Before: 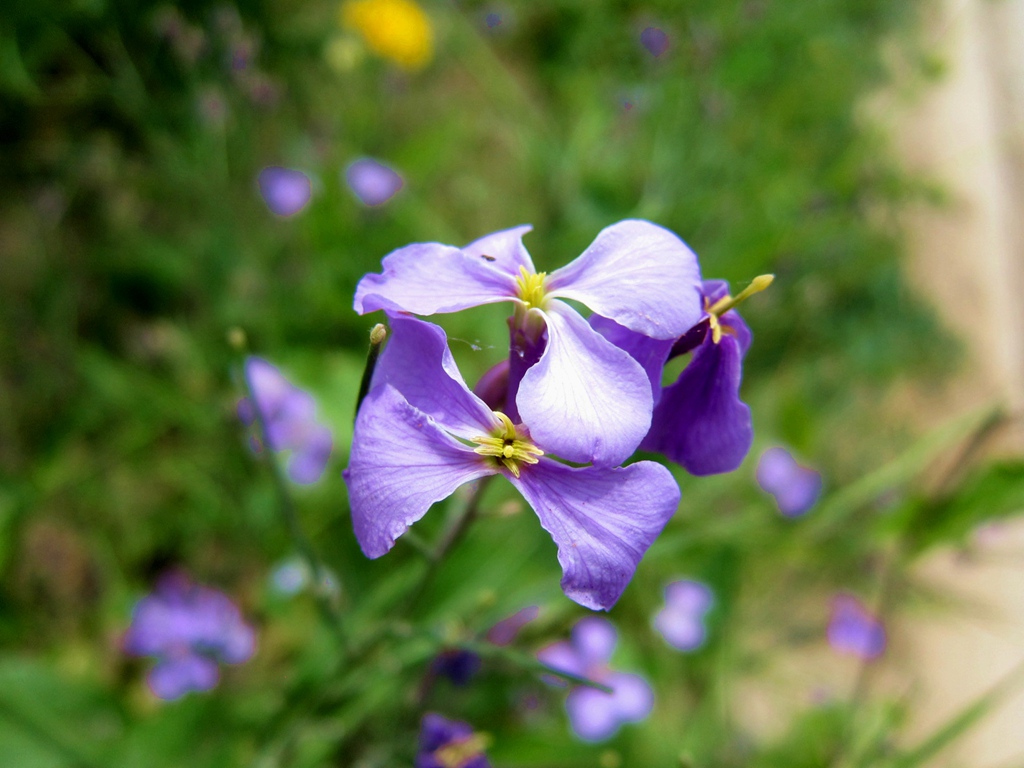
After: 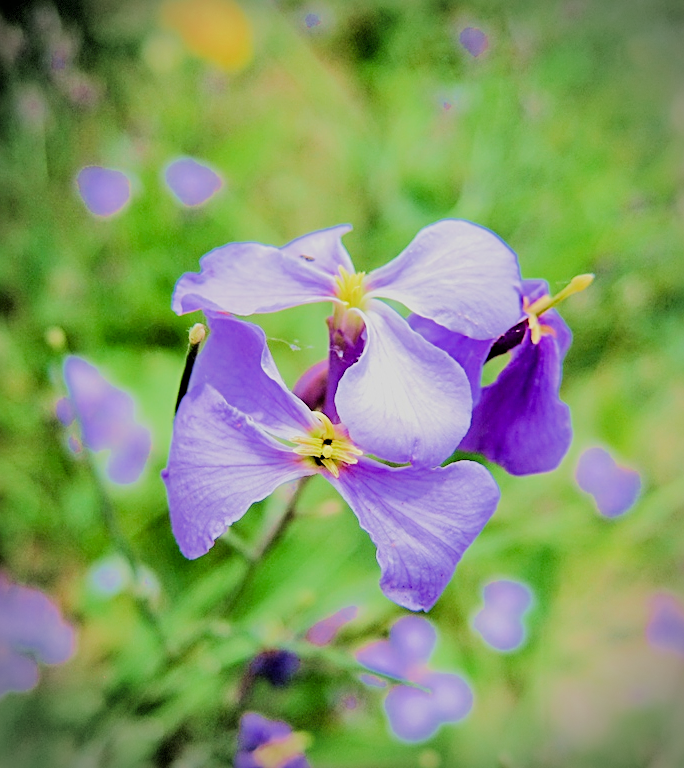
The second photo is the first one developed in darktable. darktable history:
filmic rgb: middle gray luminance 29.89%, black relative exposure -9.01 EV, white relative exposure 6.98 EV, target black luminance 0%, hardness 2.91, latitude 2.71%, contrast 0.96, highlights saturation mix 4.36%, shadows ↔ highlights balance 11.93%
sharpen: radius 2.534, amount 0.617
crop and rotate: left 17.703%, right 15.428%
exposure: black level correction 0.001, exposure 0.499 EV, compensate highlight preservation false
vignetting: dithering 8-bit output
tone equalizer: -7 EV 0.144 EV, -6 EV 0.635 EV, -5 EV 1.14 EV, -4 EV 1.31 EV, -3 EV 1.18 EV, -2 EV 0.6 EV, -1 EV 0.166 EV, edges refinement/feathering 500, mask exposure compensation -1.57 EV, preserve details no
